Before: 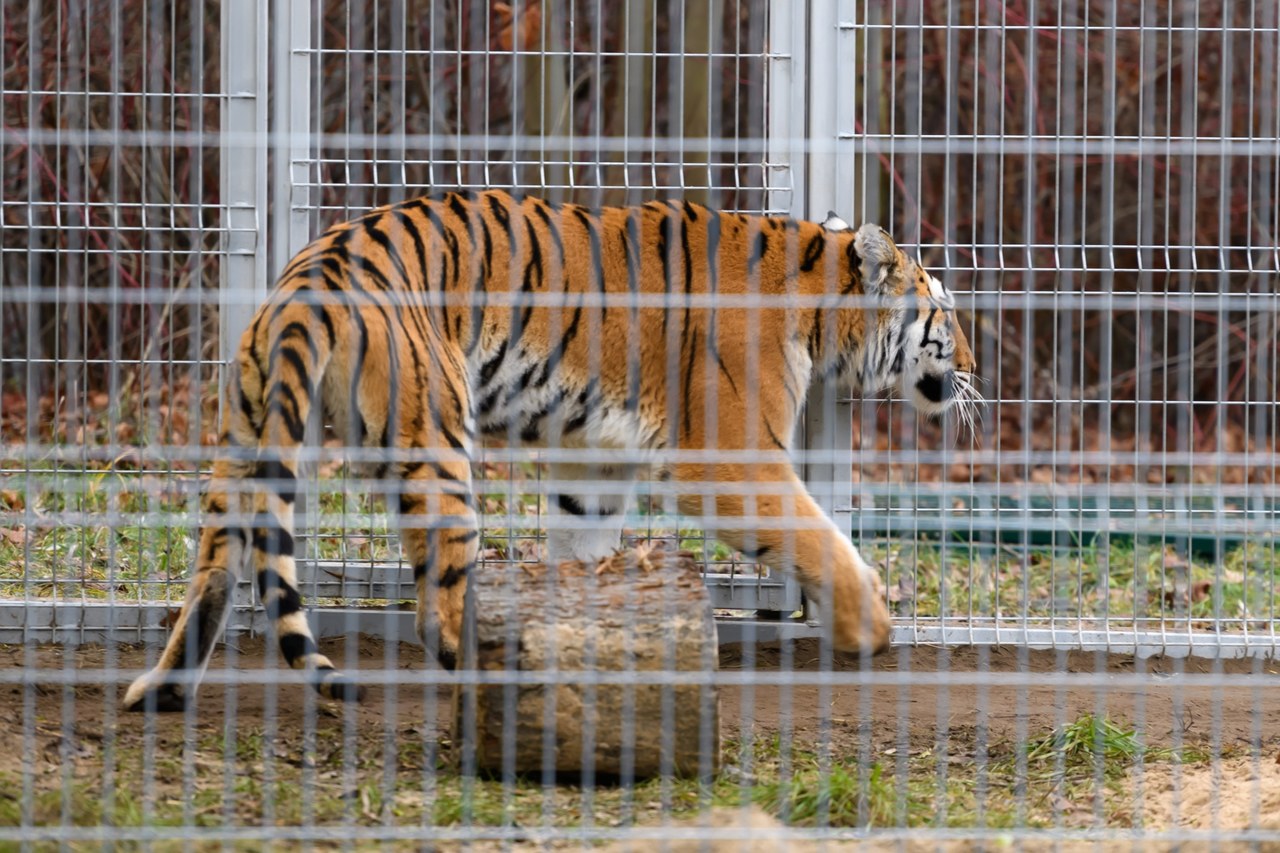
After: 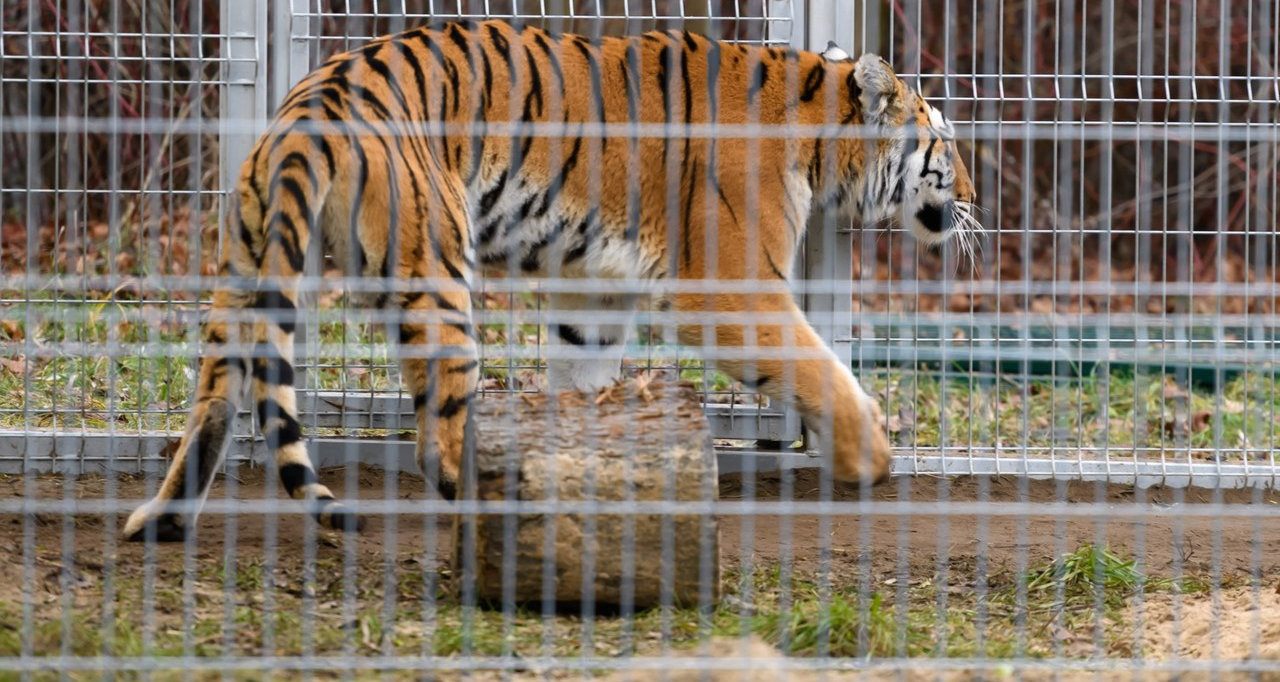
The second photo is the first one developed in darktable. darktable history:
crop and rotate: top 19.998%
shadows and highlights: highlights color adjustment 0%, low approximation 0.01, soften with gaussian
